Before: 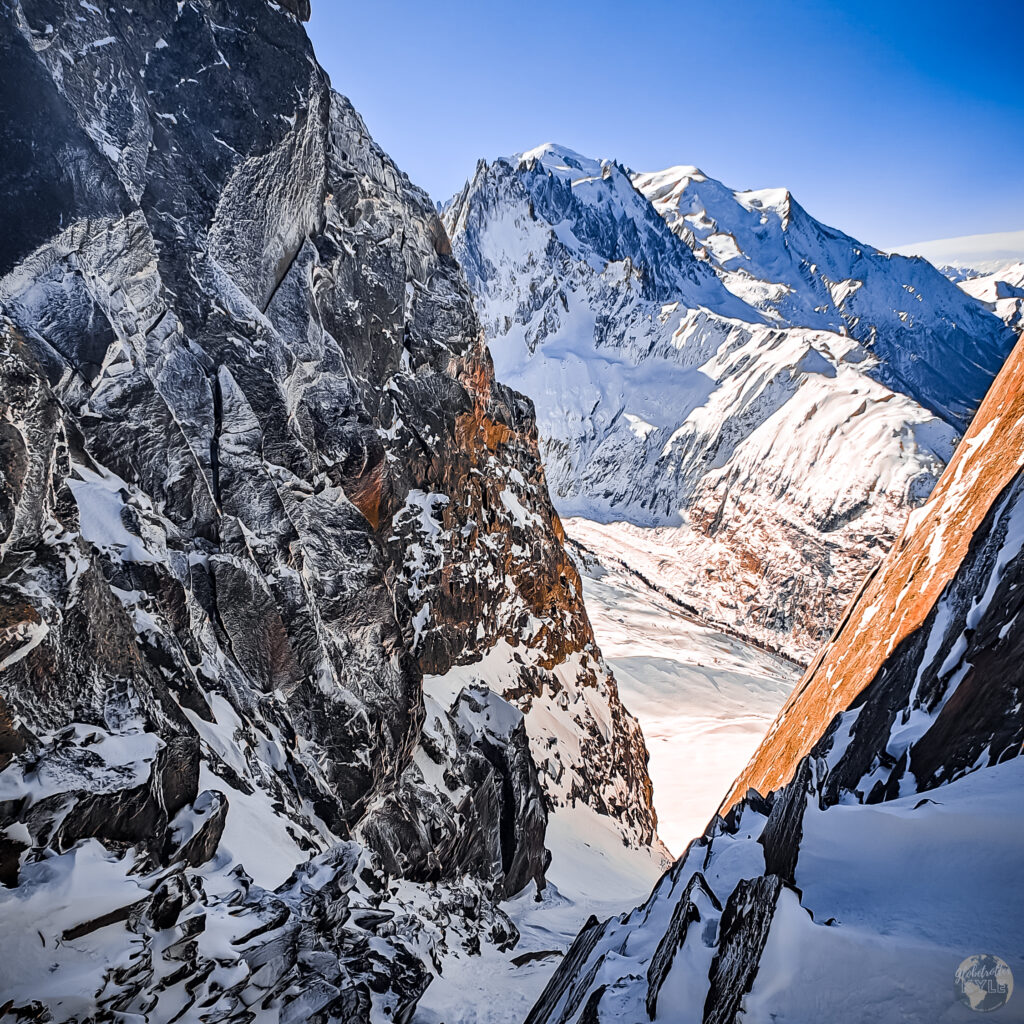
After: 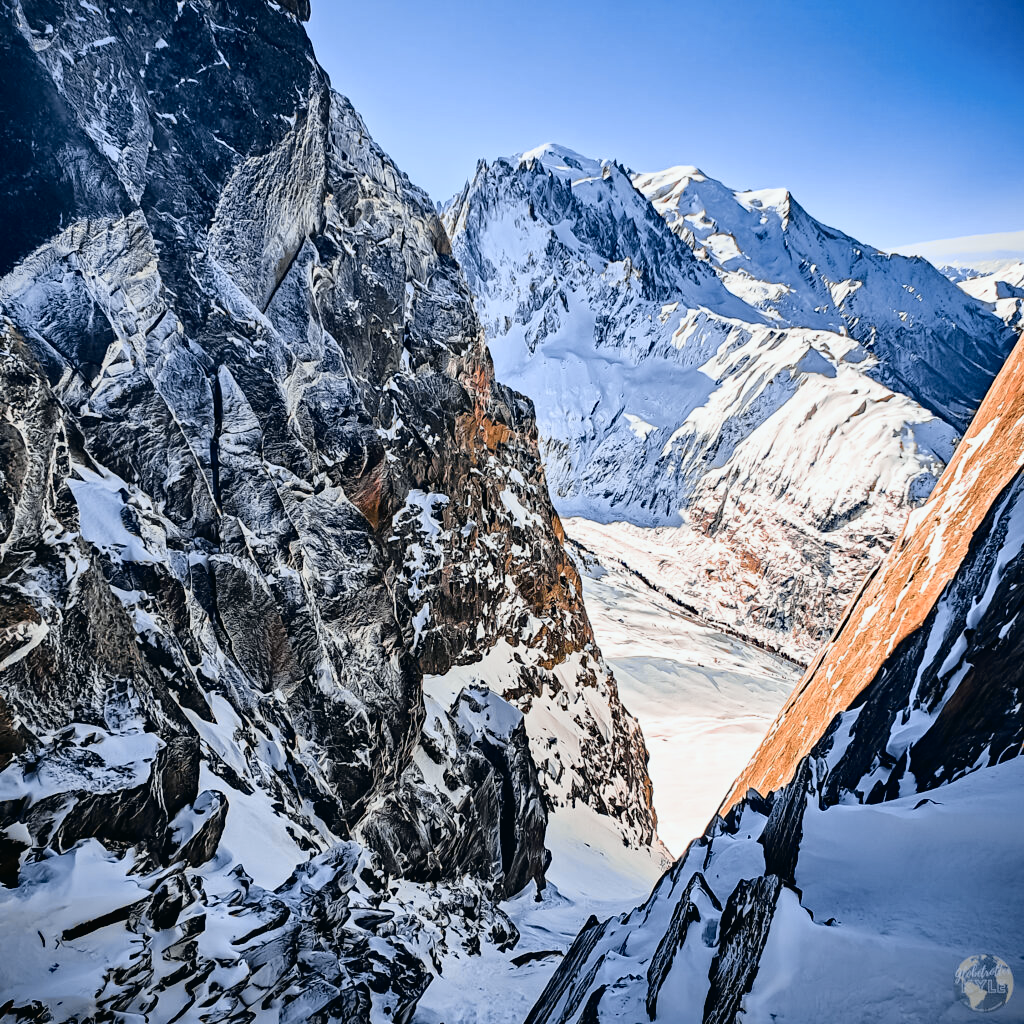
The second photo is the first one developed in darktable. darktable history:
tone curve: curves: ch0 [(0.014, 0.013) (0.088, 0.043) (0.208, 0.176) (0.257, 0.267) (0.406, 0.483) (0.489, 0.556) (0.667, 0.73) (0.793, 0.851) (0.994, 0.974)]; ch1 [(0, 0) (0.161, 0.092) (0.35, 0.33) (0.392, 0.392) (0.457, 0.467) (0.505, 0.497) (0.537, 0.518) (0.553, 0.53) (0.58, 0.567) (0.739, 0.697) (1, 1)]; ch2 [(0, 0) (0.346, 0.362) (0.448, 0.419) (0.502, 0.499) (0.533, 0.517) (0.556, 0.533) (0.629, 0.619) (0.717, 0.678) (1, 1)], color space Lab, independent channels, preserve colors none
haze removal: adaptive false
